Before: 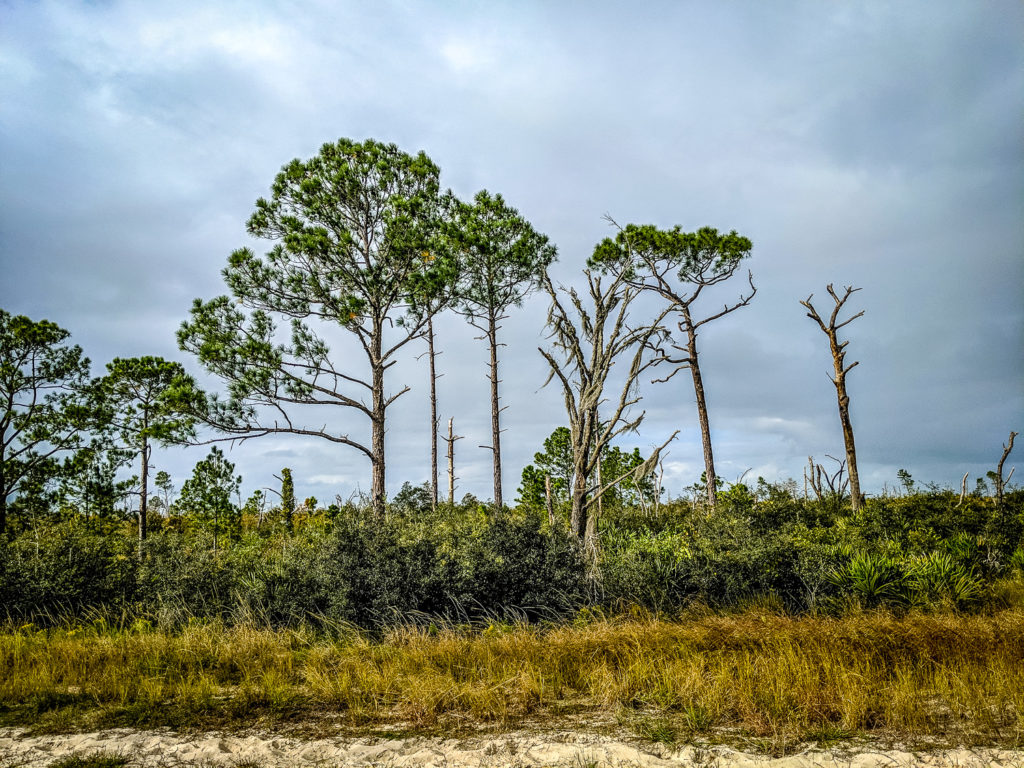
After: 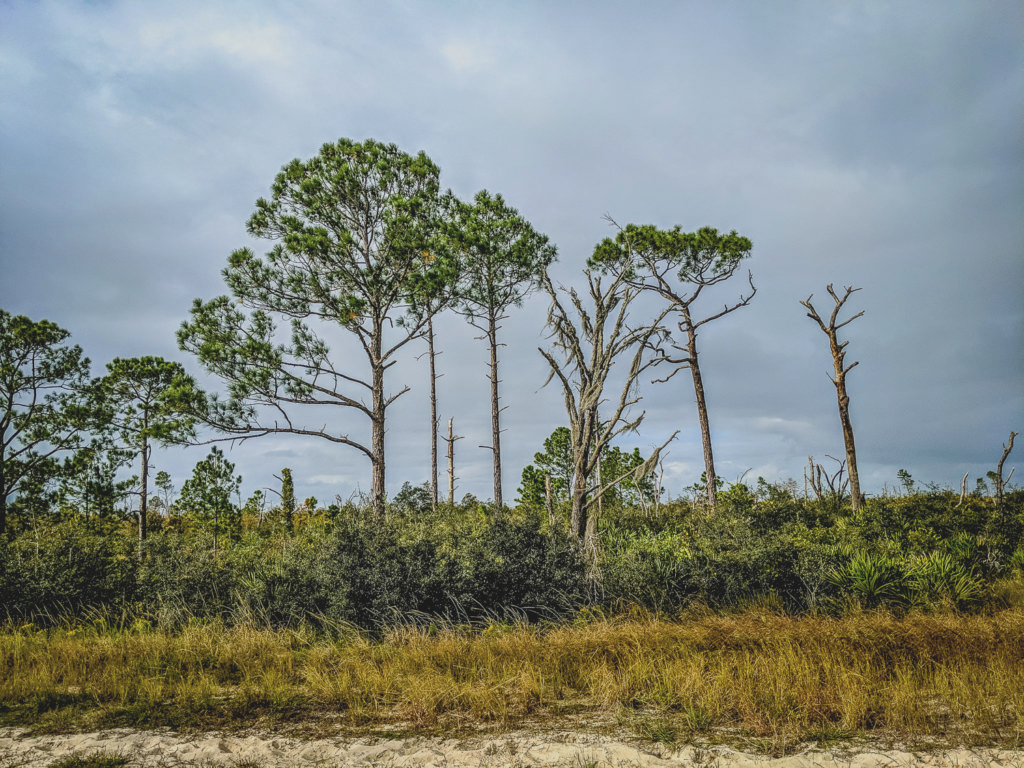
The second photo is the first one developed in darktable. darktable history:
exposure: exposure -0.293 EV, compensate highlight preservation false
contrast brightness saturation: contrast -0.15, brightness 0.05, saturation -0.12
